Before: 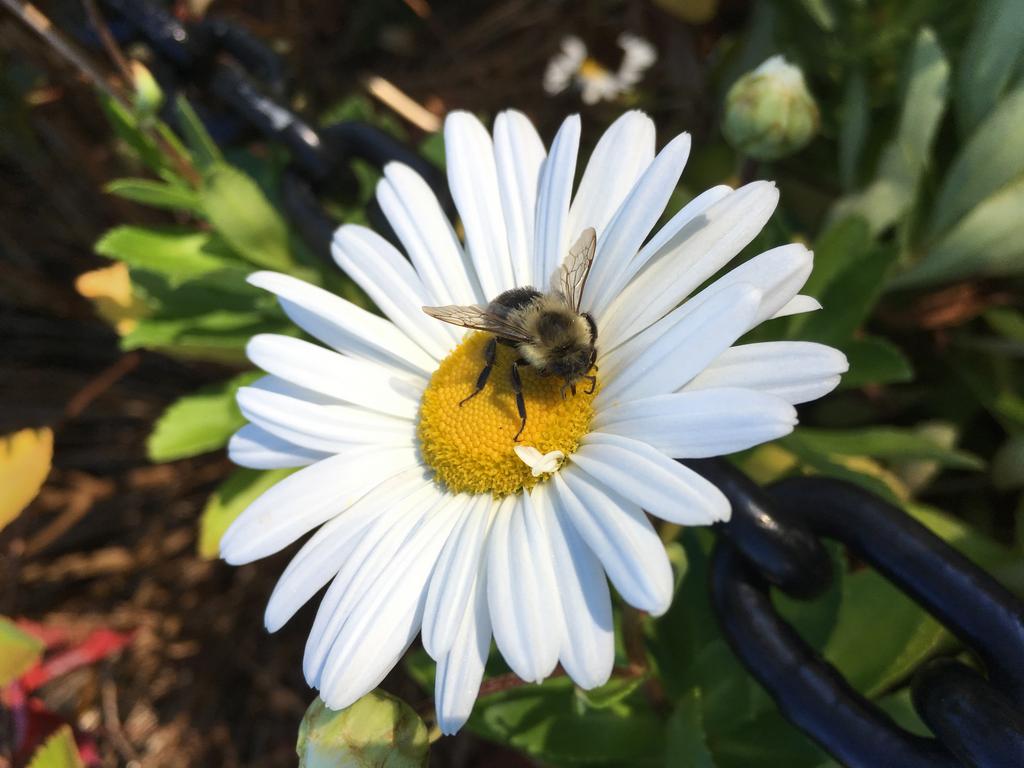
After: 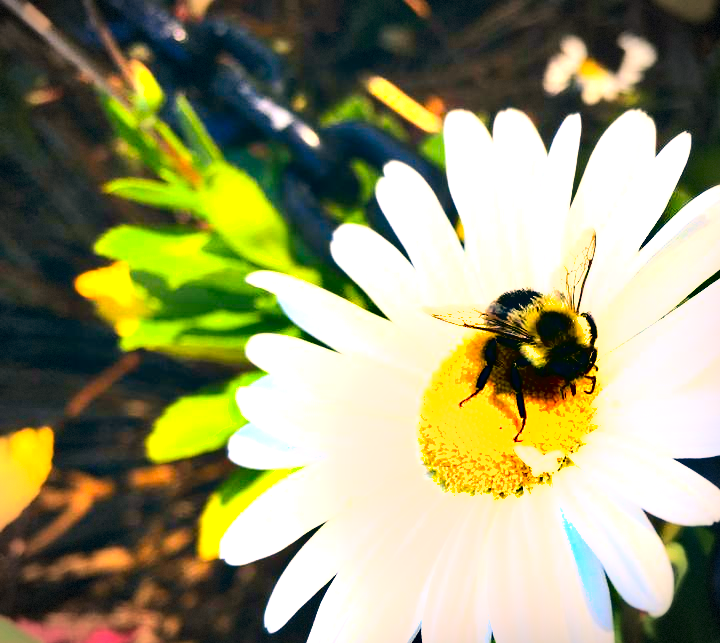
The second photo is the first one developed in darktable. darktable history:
shadows and highlights: low approximation 0.01, soften with gaussian
color correction: highlights a* 10.31, highlights b* 14.53, shadows a* -10.36, shadows b* -14.81
exposure: black level correction 0.001, exposure 0.966 EV, compensate exposure bias true, compensate highlight preservation false
vignetting: fall-off start 81.57%, fall-off radius 61.53%, brightness -0.677, automatic ratio true, width/height ratio 1.417, dithering 8-bit output
color balance rgb: perceptual saturation grading › global saturation -0.154%, global vibrance 6.658%, contrast 12.438%, saturation formula JzAzBz (2021)
tone equalizer: -8 EV -0.384 EV, -7 EV -0.418 EV, -6 EV -0.299 EV, -5 EV -0.227 EV, -3 EV 0.202 EV, -2 EV 0.318 EV, -1 EV 0.398 EV, +0 EV 0.417 EV, mask exposure compensation -0.502 EV
contrast brightness saturation: contrast 0.2, brightness 0.191, saturation 0.802
crop: right 28.848%, bottom 16.167%
